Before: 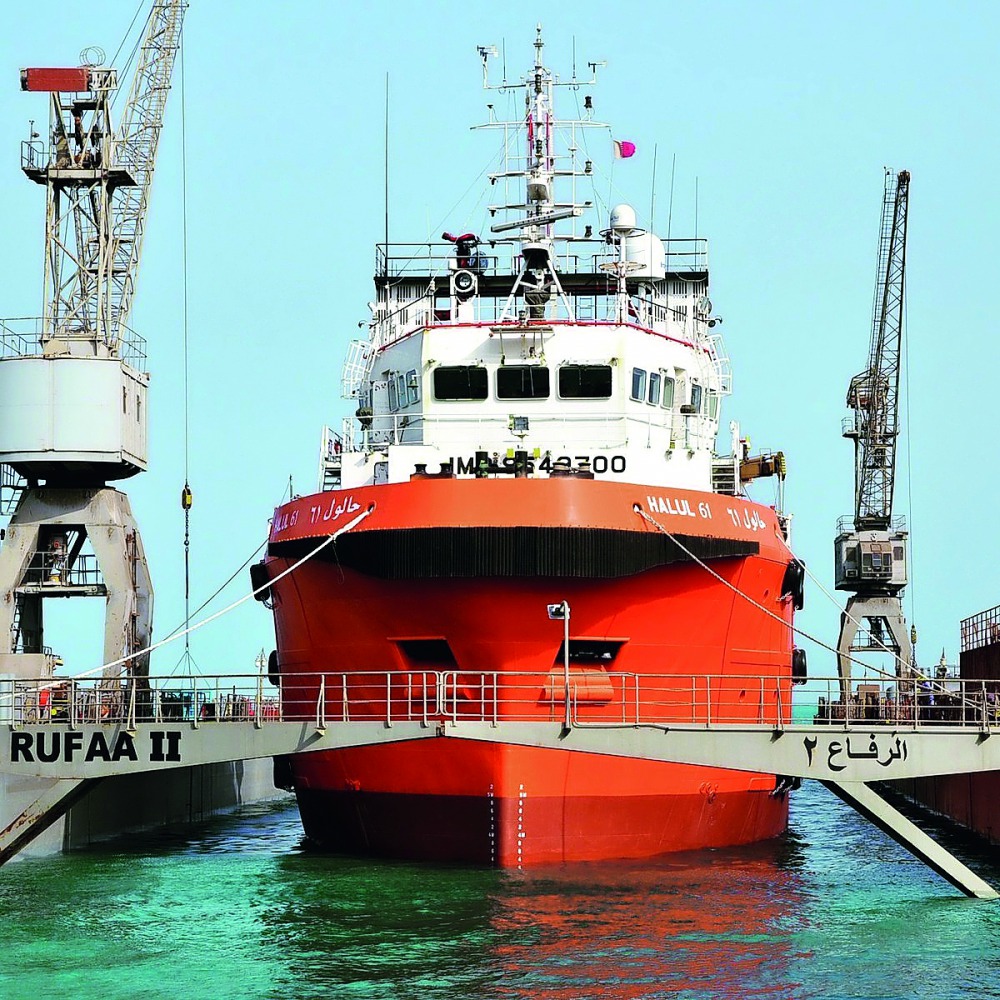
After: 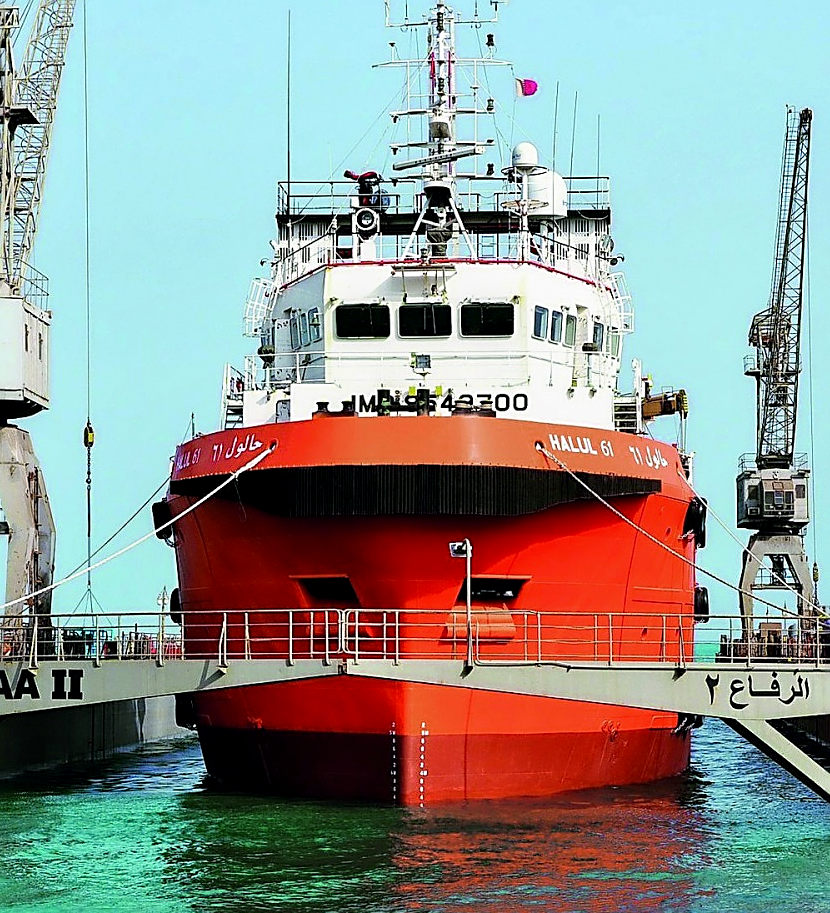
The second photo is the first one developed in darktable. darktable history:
sharpen: on, module defaults
local contrast: highlights 62%, shadows 115%, detail 106%, midtone range 0.529
crop: left 9.805%, top 6.226%, right 7.148%, bottom 2.417%
